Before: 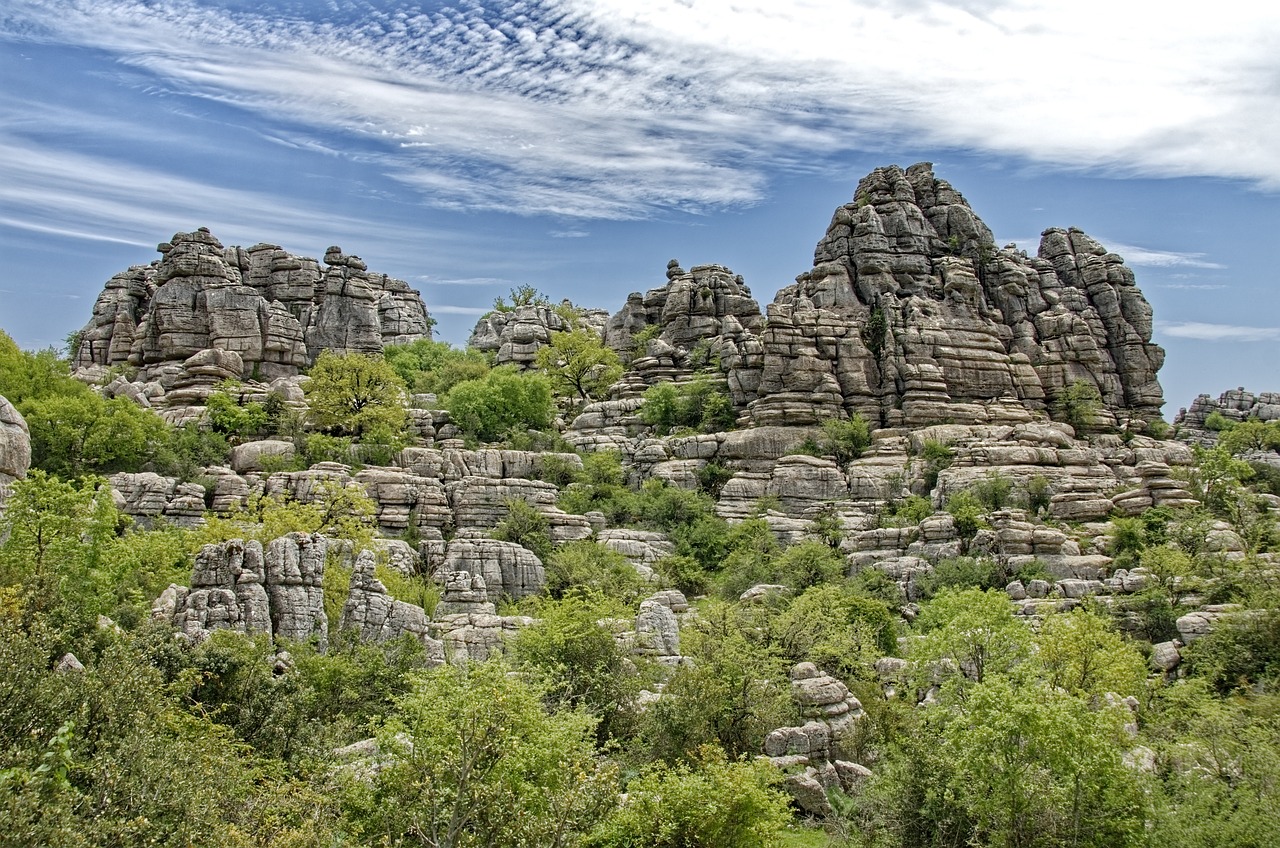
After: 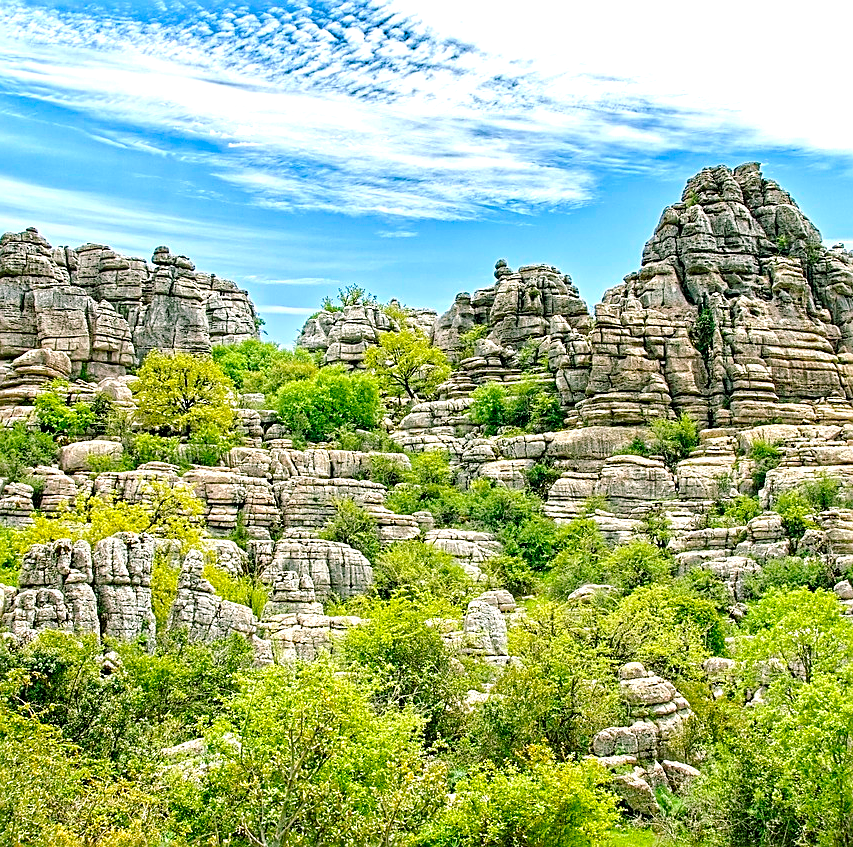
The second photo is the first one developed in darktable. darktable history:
exposure: exposure 0.921 EV, compensate exposure bias true, compensate highlight preservation false
color balance rgb: shadows lift › chroma 11.688%, shadows lift › hue 131.8°, perceptual saturation grading › global saturation 25.369%, perceptual brilliance grading › mid-tones 9.318%, perceptual brilliance grading › shadows 14.278%, global vibrance 15.098%
crop and rotate: left 13.439%, right 19.878%
sharpen: on, module defaults
